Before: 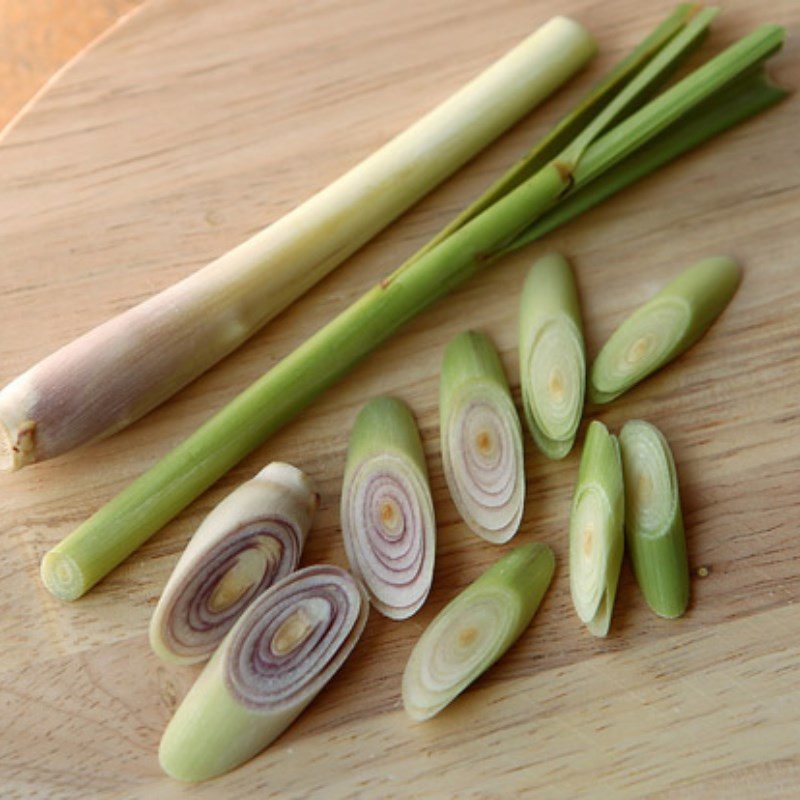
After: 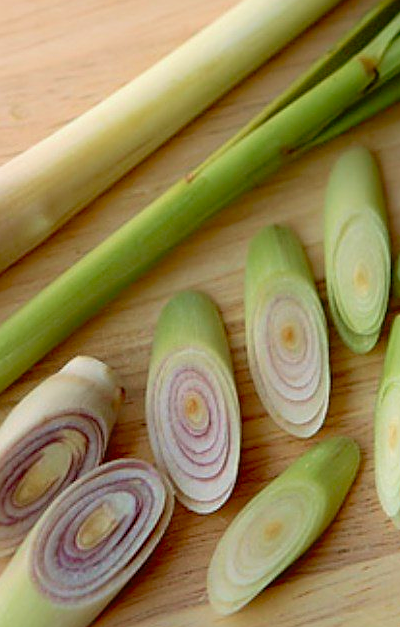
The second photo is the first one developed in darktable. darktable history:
exposure: black level correction 0.016, exposure -0.008 EV, compensate exposure bias true, compensate highlight preservation false
shadows and highlights: radius 45.59, white point adjustment 6.53, compress 79.46%, soften with gaussian
velvia: on, module defaults
crop and rotate: angle 0.012°, left 24.377%, top 13.258%, right 25.521%, bottom 8.335%
local contrast: detail 69%
sharpen: on, module defaults
